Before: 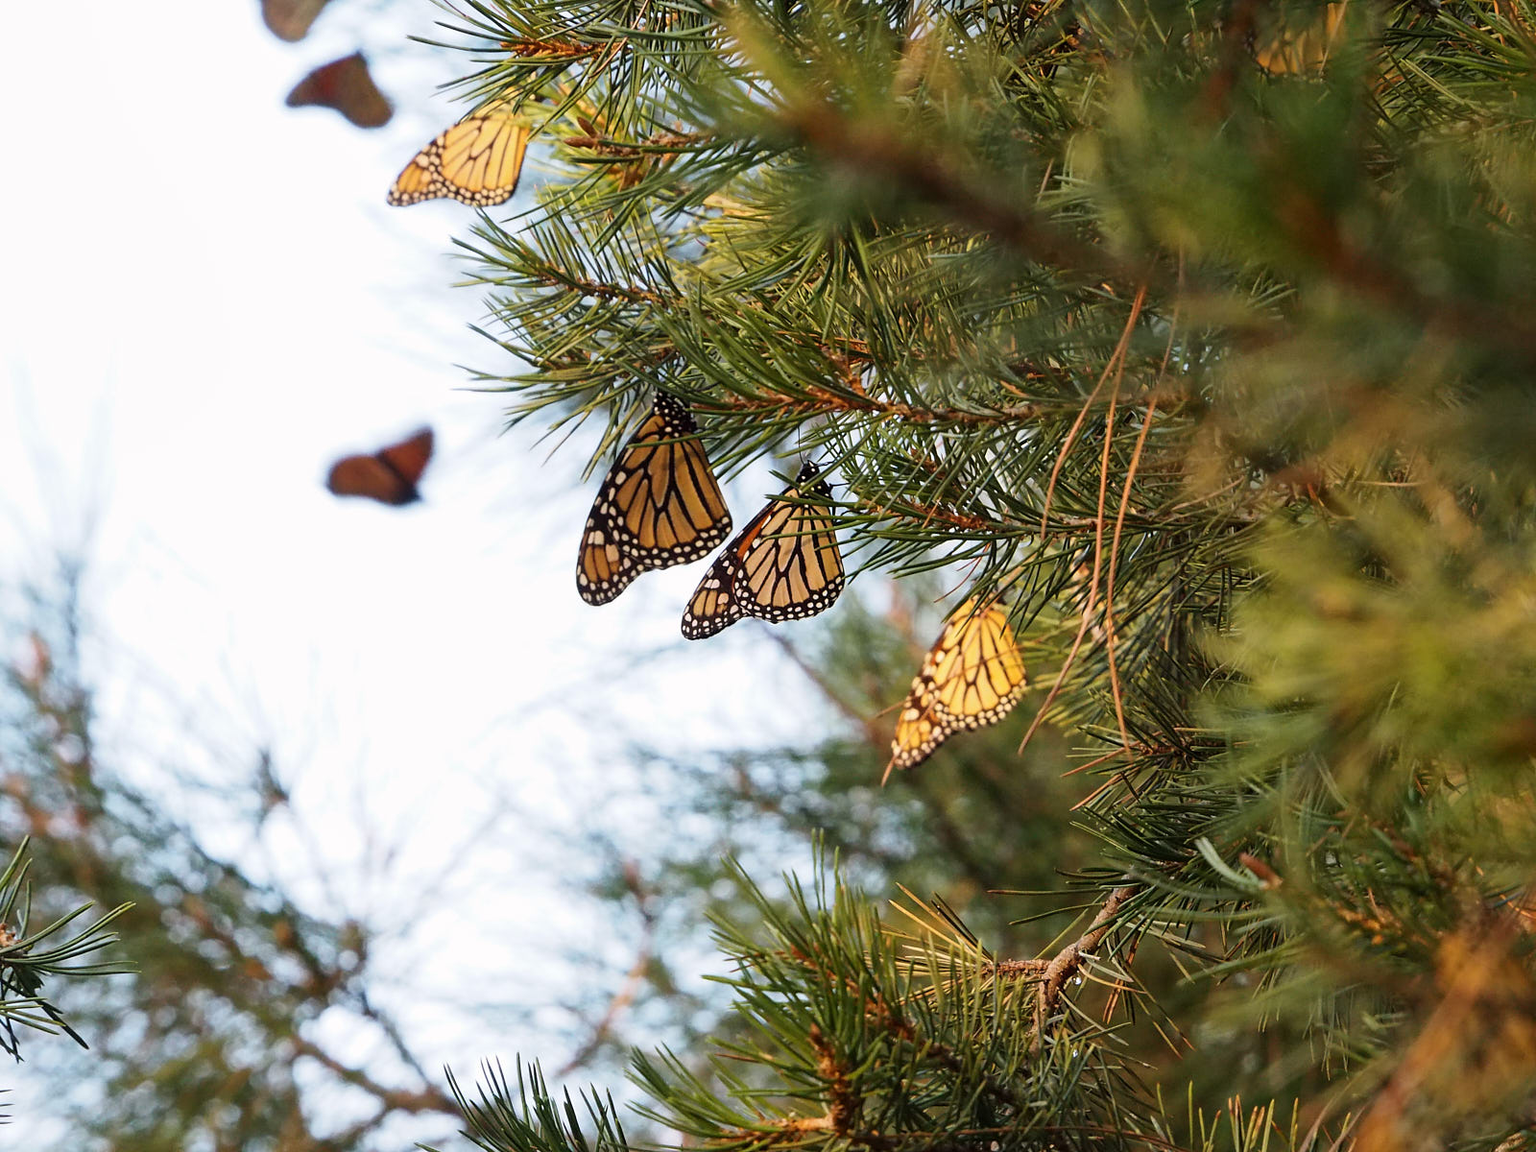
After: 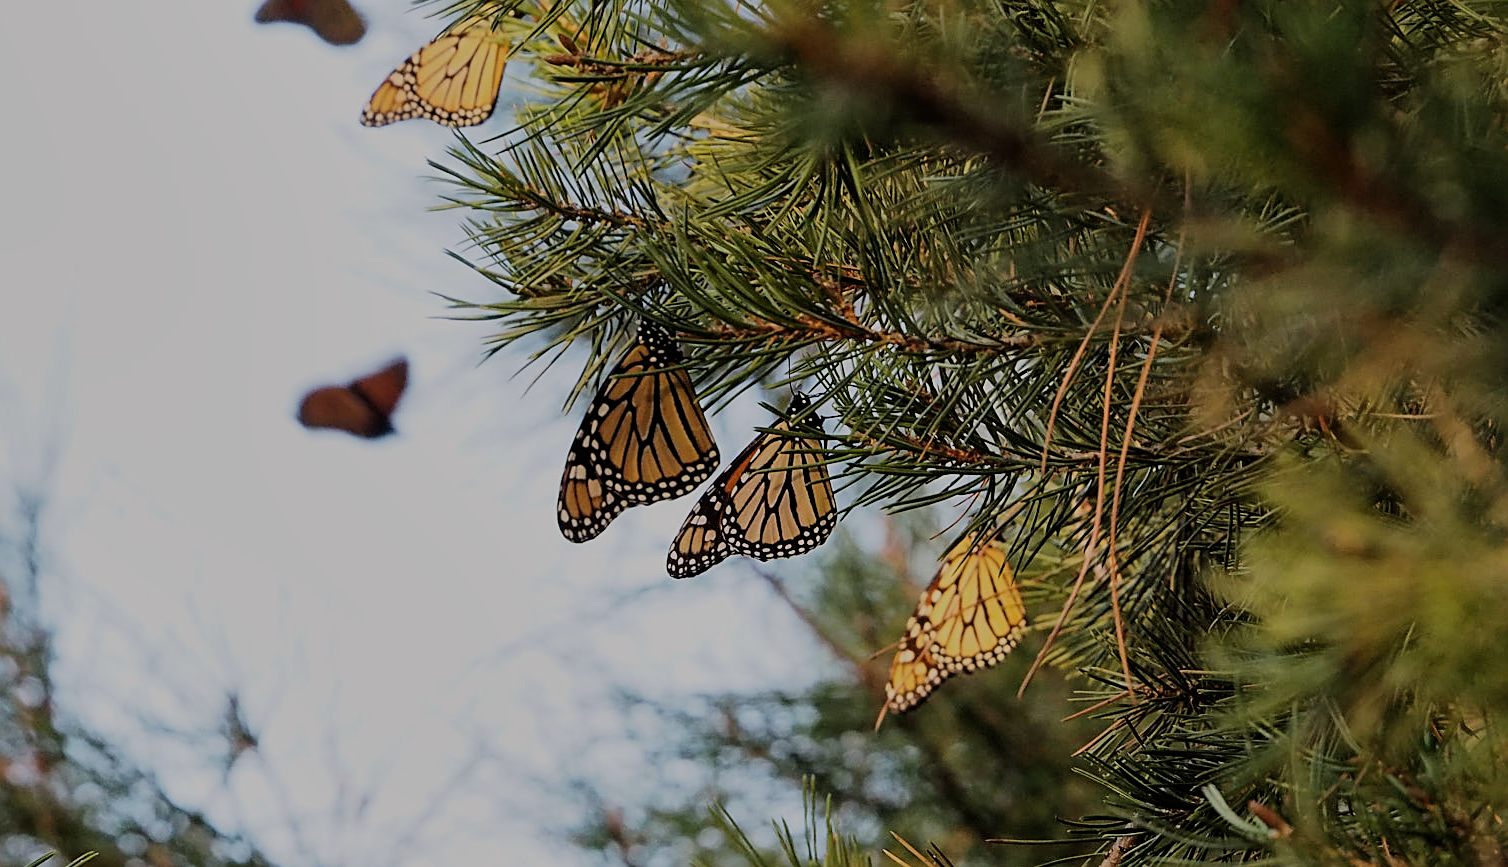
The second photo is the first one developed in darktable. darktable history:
shadows and highlights: radius 126.48, shadows 30.47, highlights -31.04, low approximation 0.01, soften with gaussian
sharpen: on, module defaults
crop: left 2.733%, top 7.387%, right 2.985%, bottom 20.288%
filmic rgb: black relative exposure -7.65 EV, white relative exposure 4.56 EV, threshold 5.95 EV, hardness 3.61, color science v6 (2022), enable highlight reconstruction true
exposure: exposure 1.001 EV, compensate exposure bias true, compensate highlight preservation false
